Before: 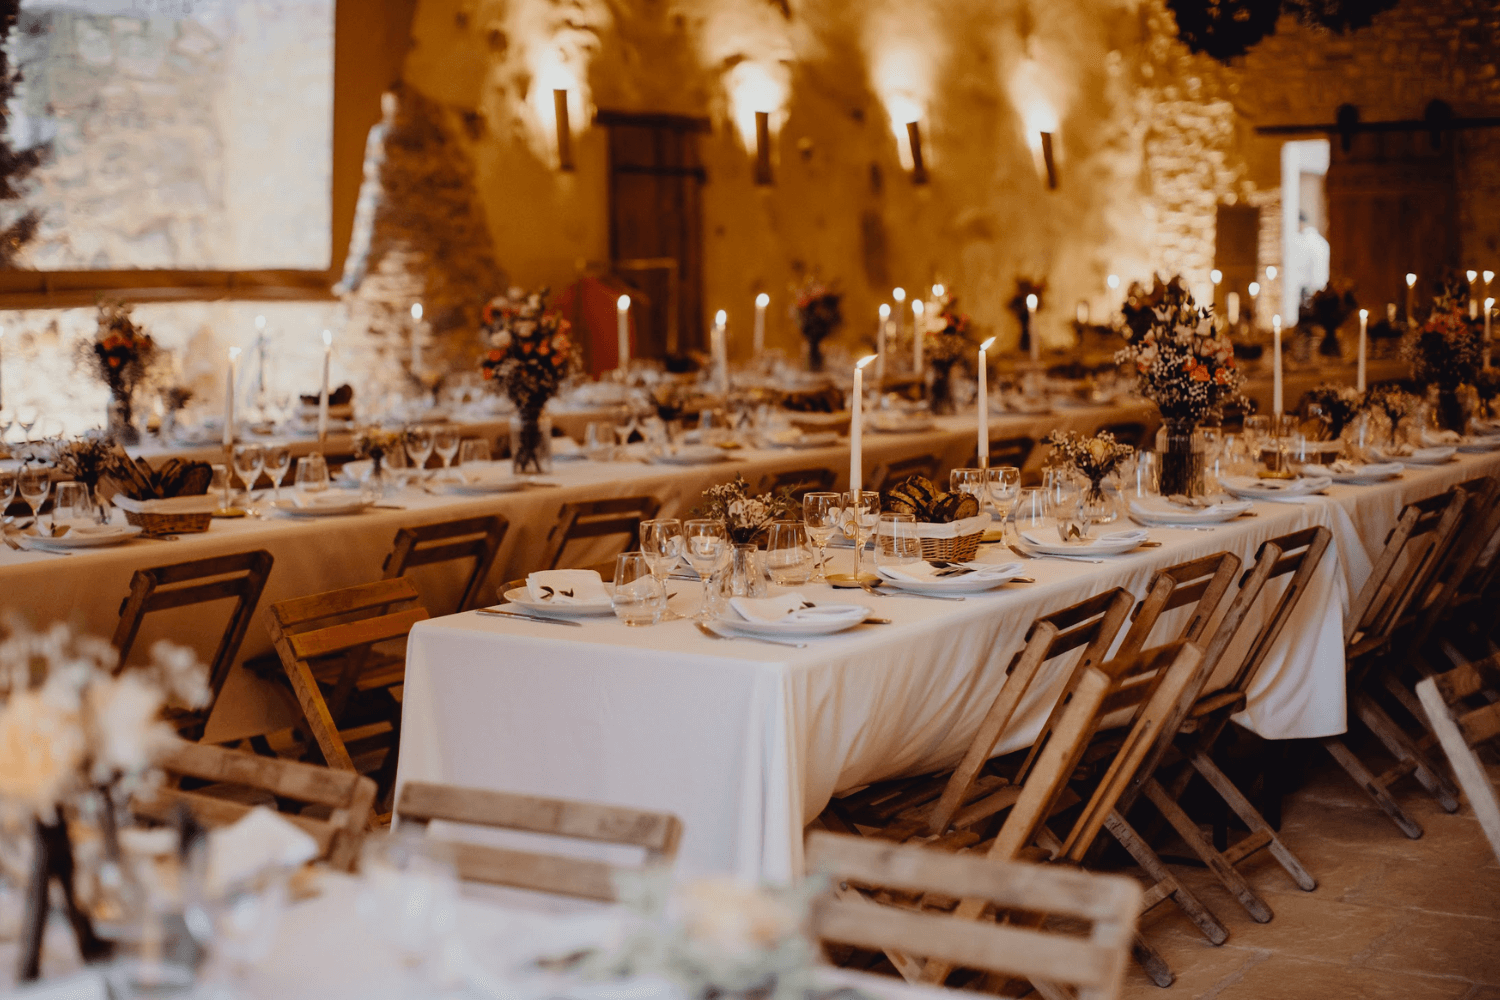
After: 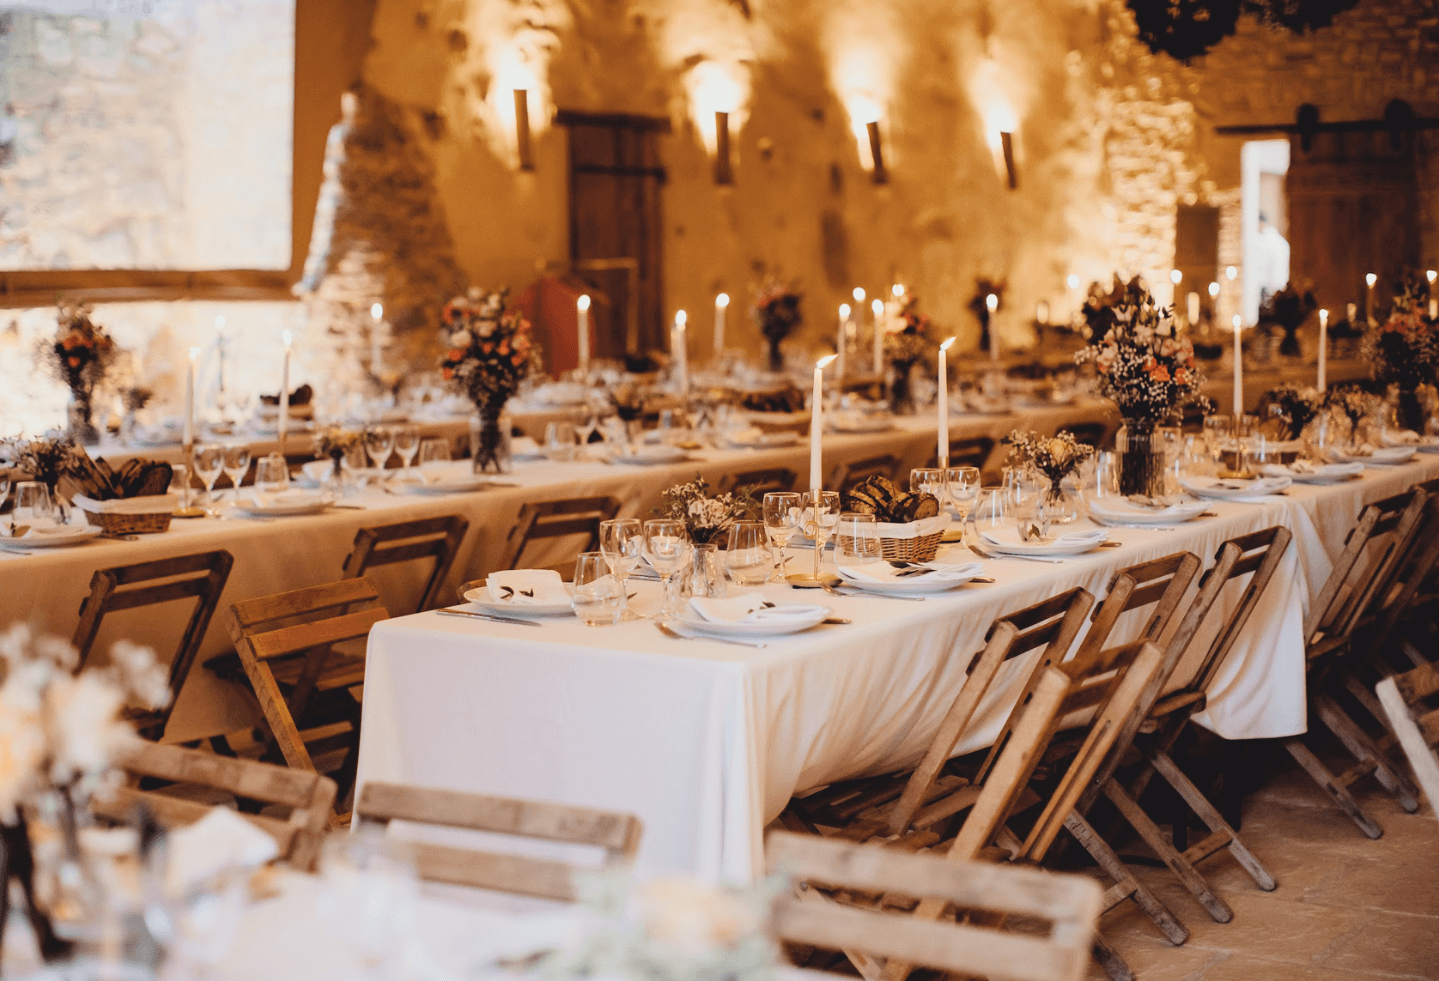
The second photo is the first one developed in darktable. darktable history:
crop and rotate: left 2.696%, right 1.314%, bottom 1.855%
contrast brightness saturation: contrast 0.144, brightness 0.214
